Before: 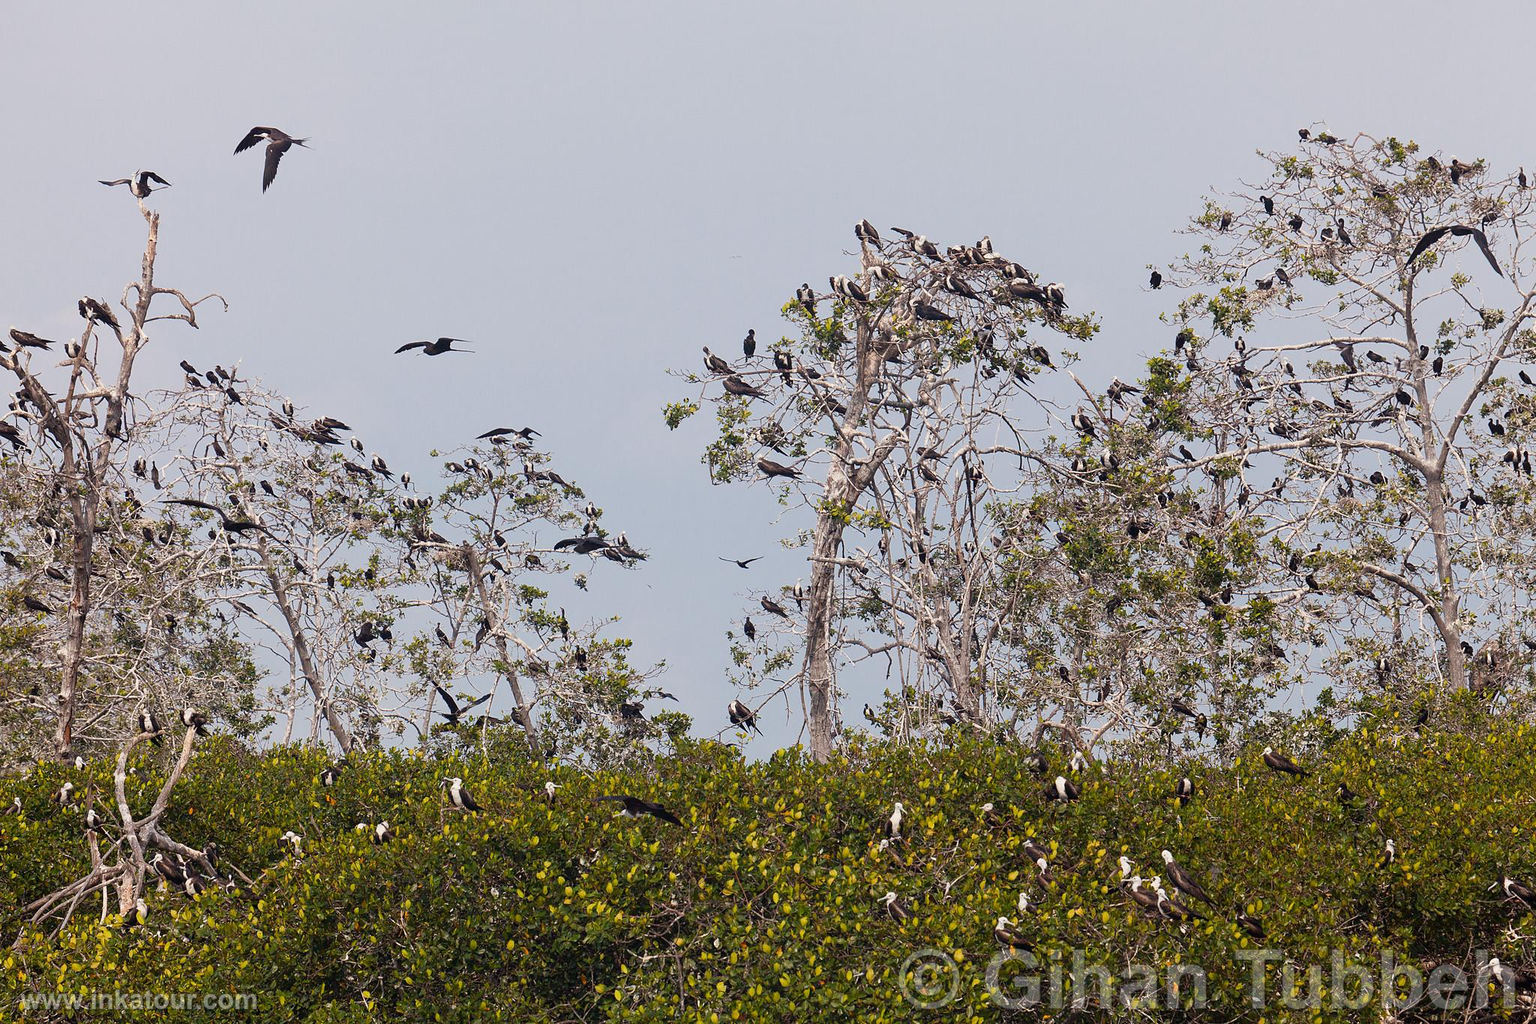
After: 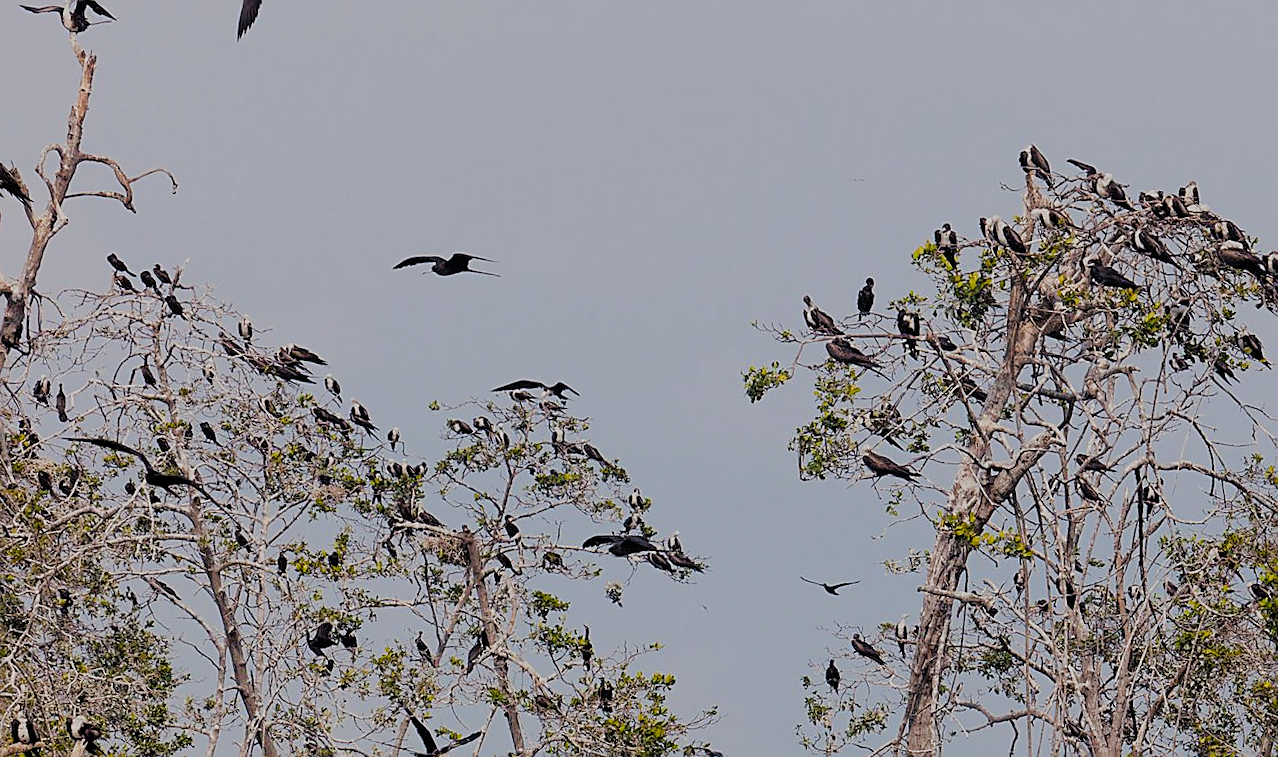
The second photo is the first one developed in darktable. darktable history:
sharpen: on, module defaults
filmic rgb: black relative exposure -4.4 EV, white relative exposure 5 EV, threshold 3 EV, hardness 2.23, latitude 40.06%, contrast 1.15, highlights saturation mix 10%, shadows ↔ highlights balance 1.04%, preserve chrominance RGB euclidean norm (legacy), color science v4 (2020), enable highlight reconstruction true
crop and rotate: angle -4.99°, left 2.122%, top 6.945%, right 27.566%, bottom 30.519%
